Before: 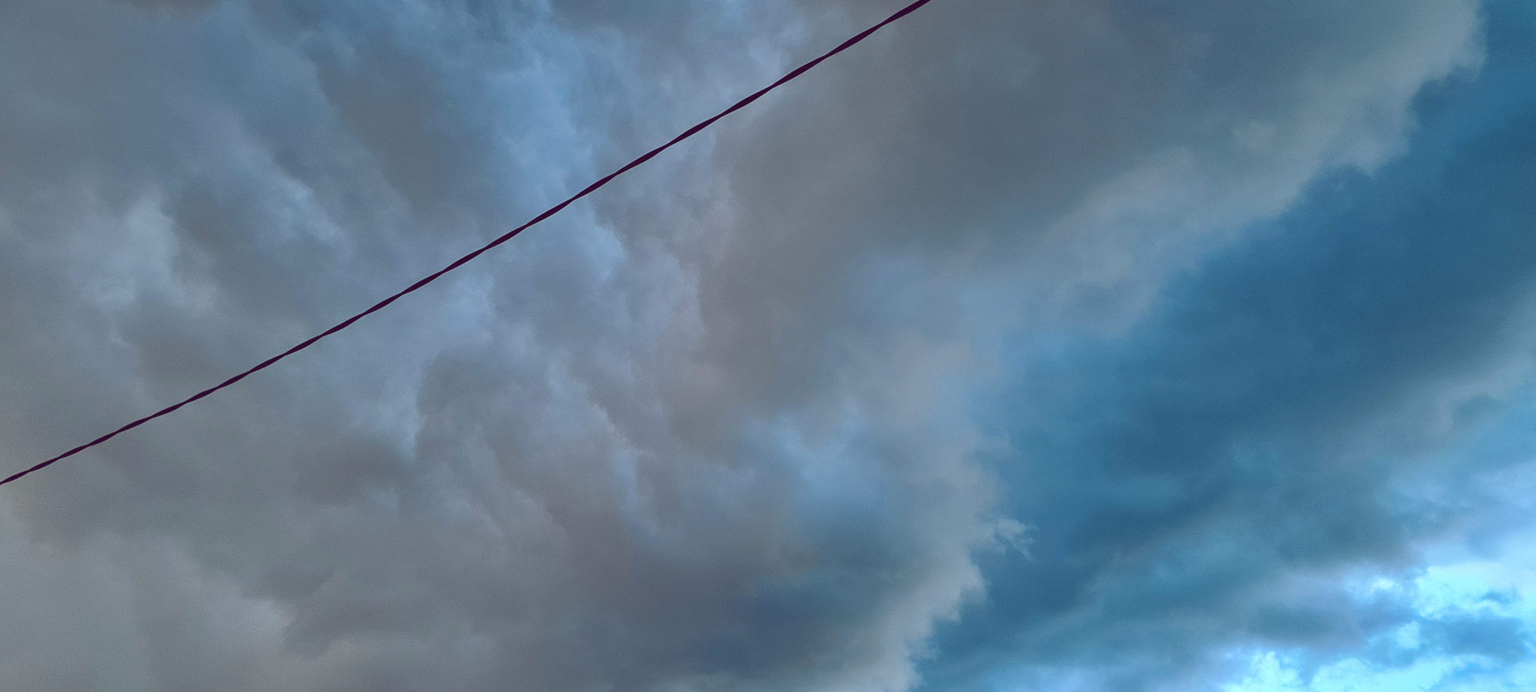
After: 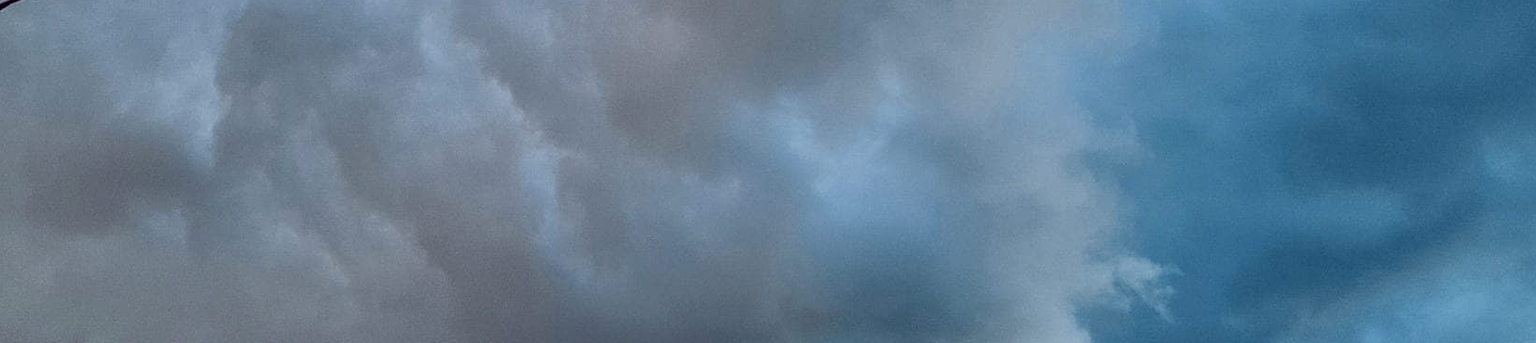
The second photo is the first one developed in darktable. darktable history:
local contrast: detail 154%
crop: left 18.091%, top 51.13%, right 17.525%, bottom 16.85%
